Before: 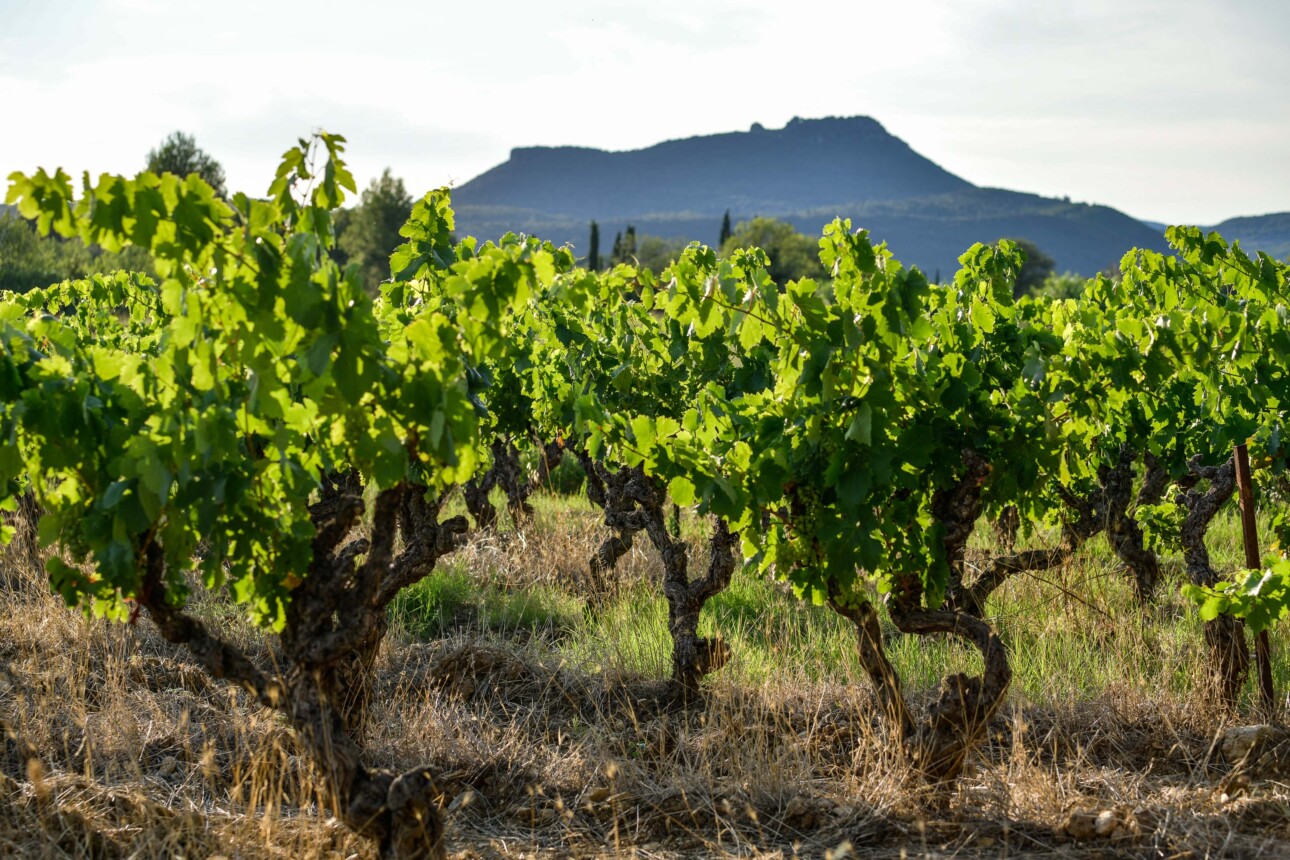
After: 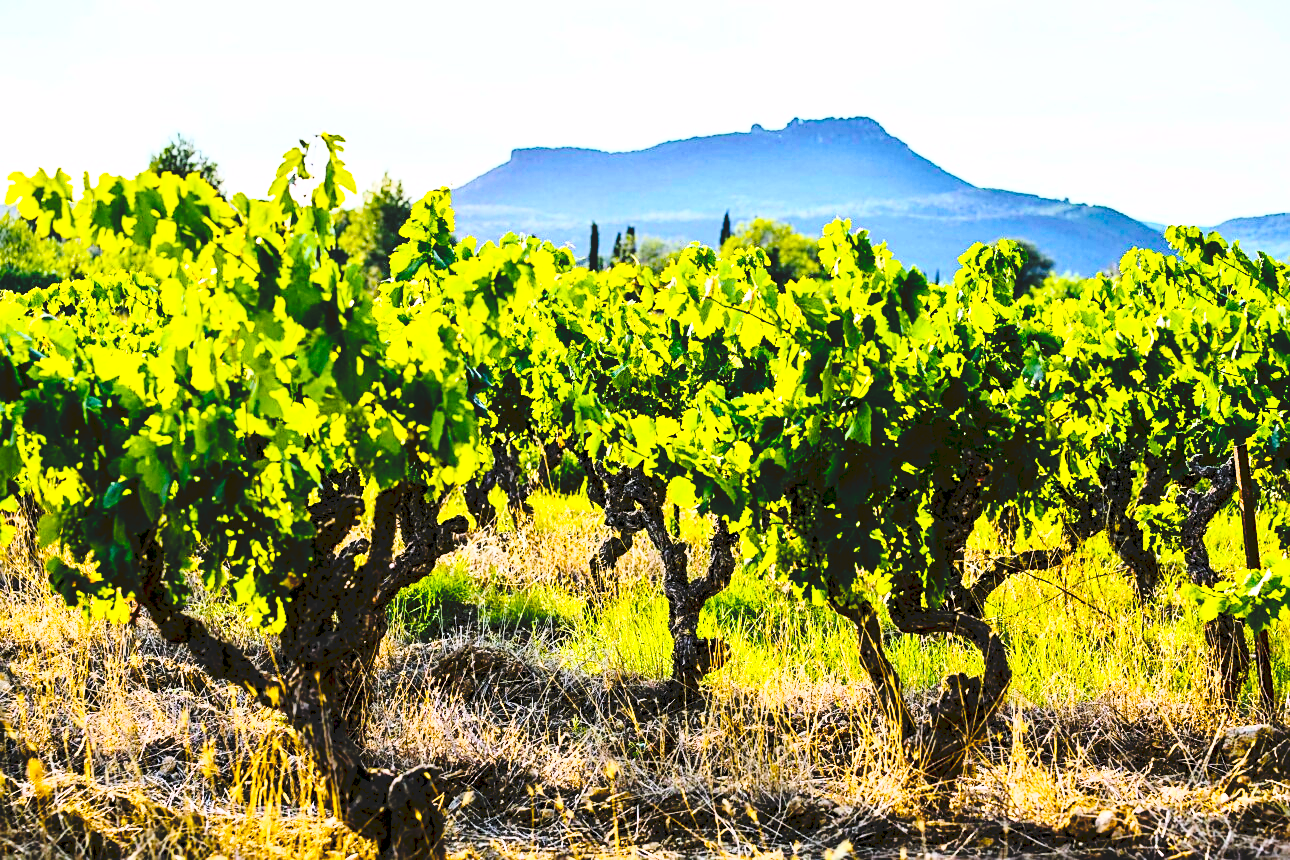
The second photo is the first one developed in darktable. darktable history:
sharpen: on, module defaults
color balance rgb: linear chroma grading › global chroma 25%, perceptual saturation grading › global saturation 50%
exposure: black level correction 0.001, exposure 0.3 EV, compensate highlight preservation false
white balance: red 1.004, blue 1.096
rgb curve: curves: ch0 [(0, 0) (0.21, 0.15) (0.24, 0.21) (0.5, 0.75) (0.75, 0.96) (0.89, 0.99) (1, 1)]; ch1 [(0, 0.02) (0.21, 0.13) (0.25, 0.2) (0.5, 0.67) (0.75, 0.9) (0.89, 0.97) (1, 1)]; ch2 [(0, 0.02) (0.21, 0.13) (0.25, 0.2) (0.5, 0.67) (0.75, 0.9) (0.89, 0.97) (1, 1)], compensate middle gray true
tone curve: curves: ch0 [(0, 0) (0.003, 0.112) (0.011, 0.115) (0.025, 0.111) (0.044, 0.114) (0.069, 0.126) (0.1, 0.144) (0.136, 0.164) (0.177, 0.196) (0.224, 0.249) (0.277, 0.316) (0.335, 0.401) (0.399, 0.487) (0.468, 0.571) (0.543, 0.647) (0.623, 0.728) (0.709, 0.795) (0.801, 0.866) (0.898, 0.933) (1, 1)], preserve colors none
